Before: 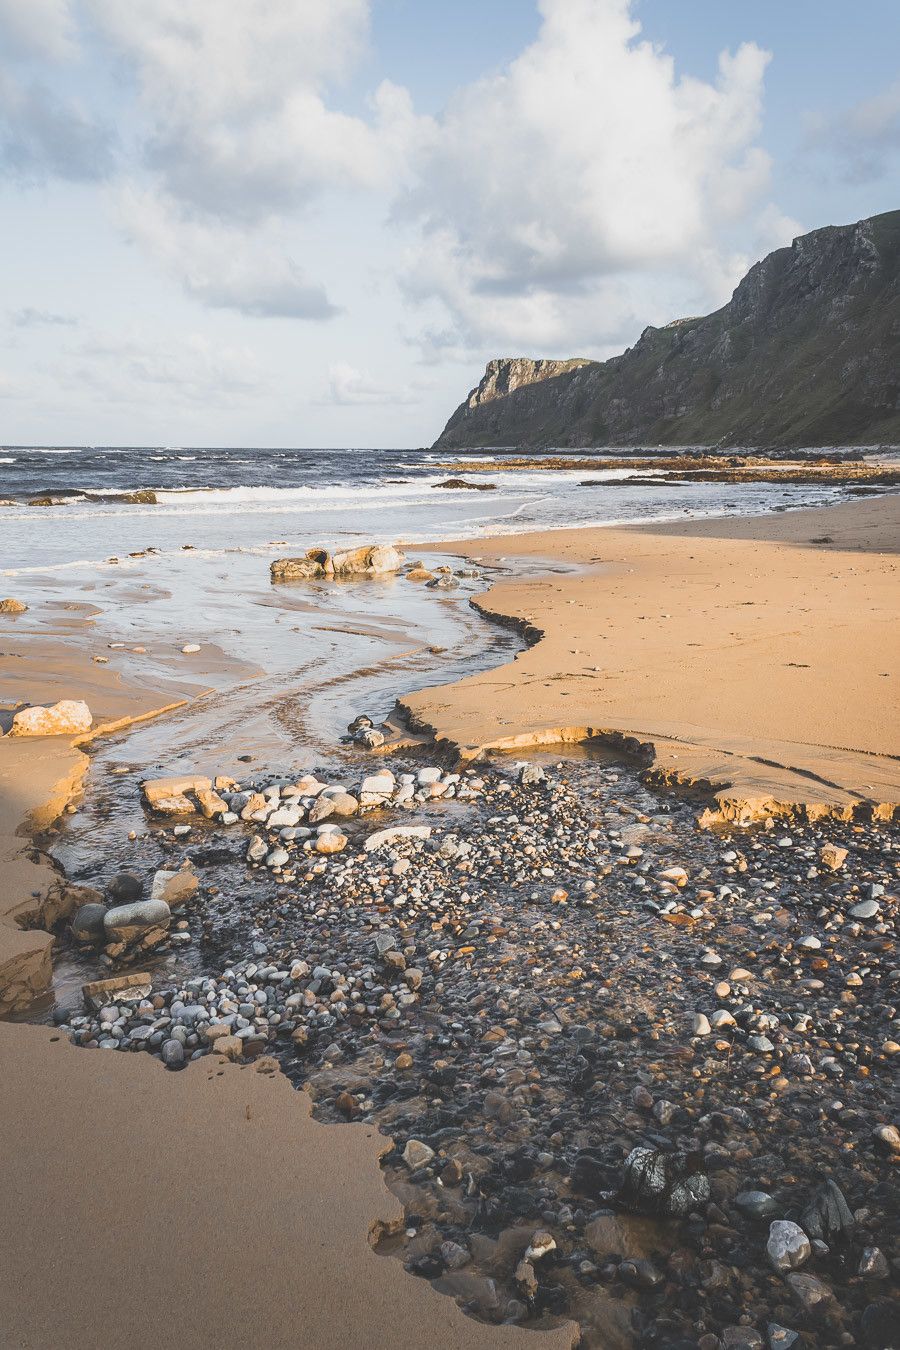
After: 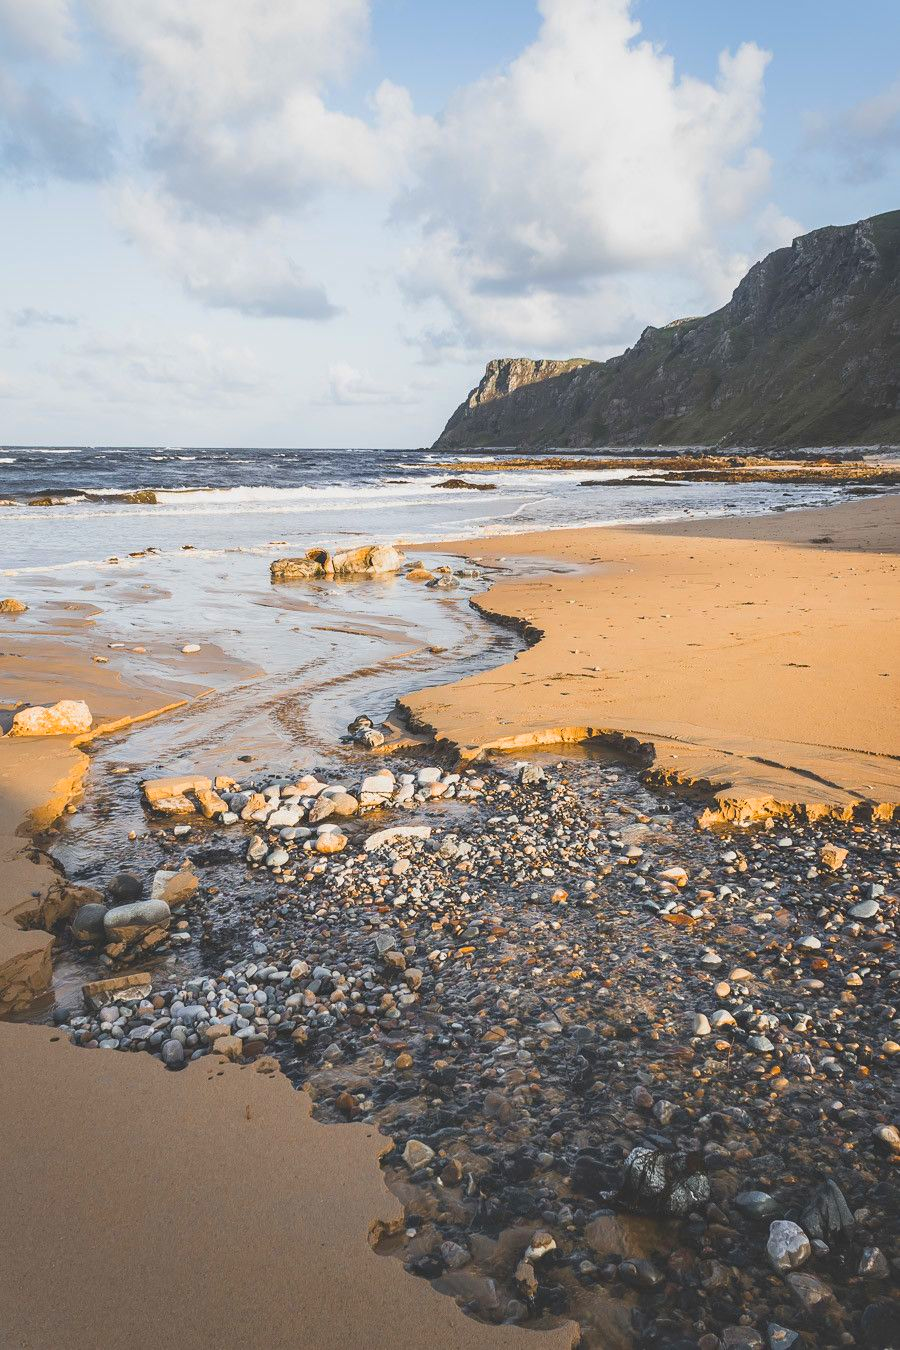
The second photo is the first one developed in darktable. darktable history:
color correction: highlights b* -0.028, saturation 1.29
